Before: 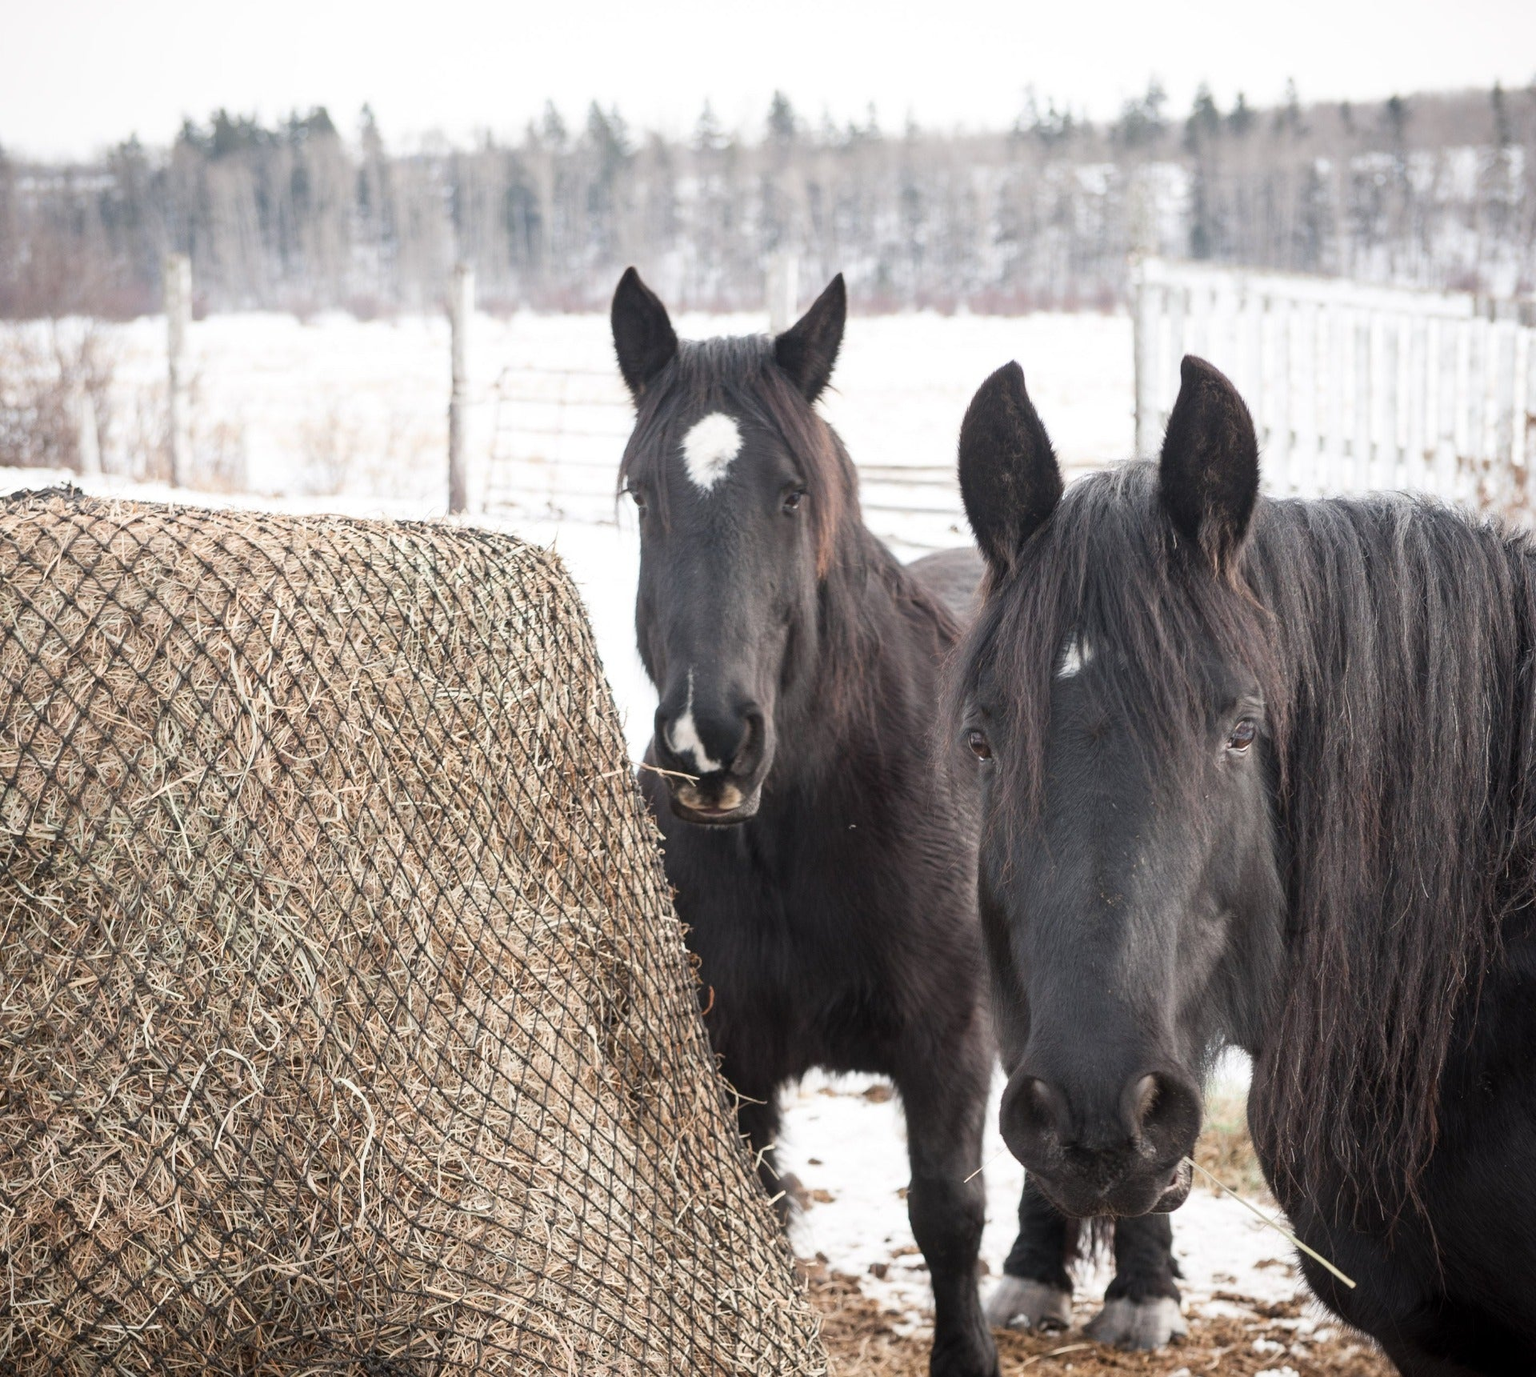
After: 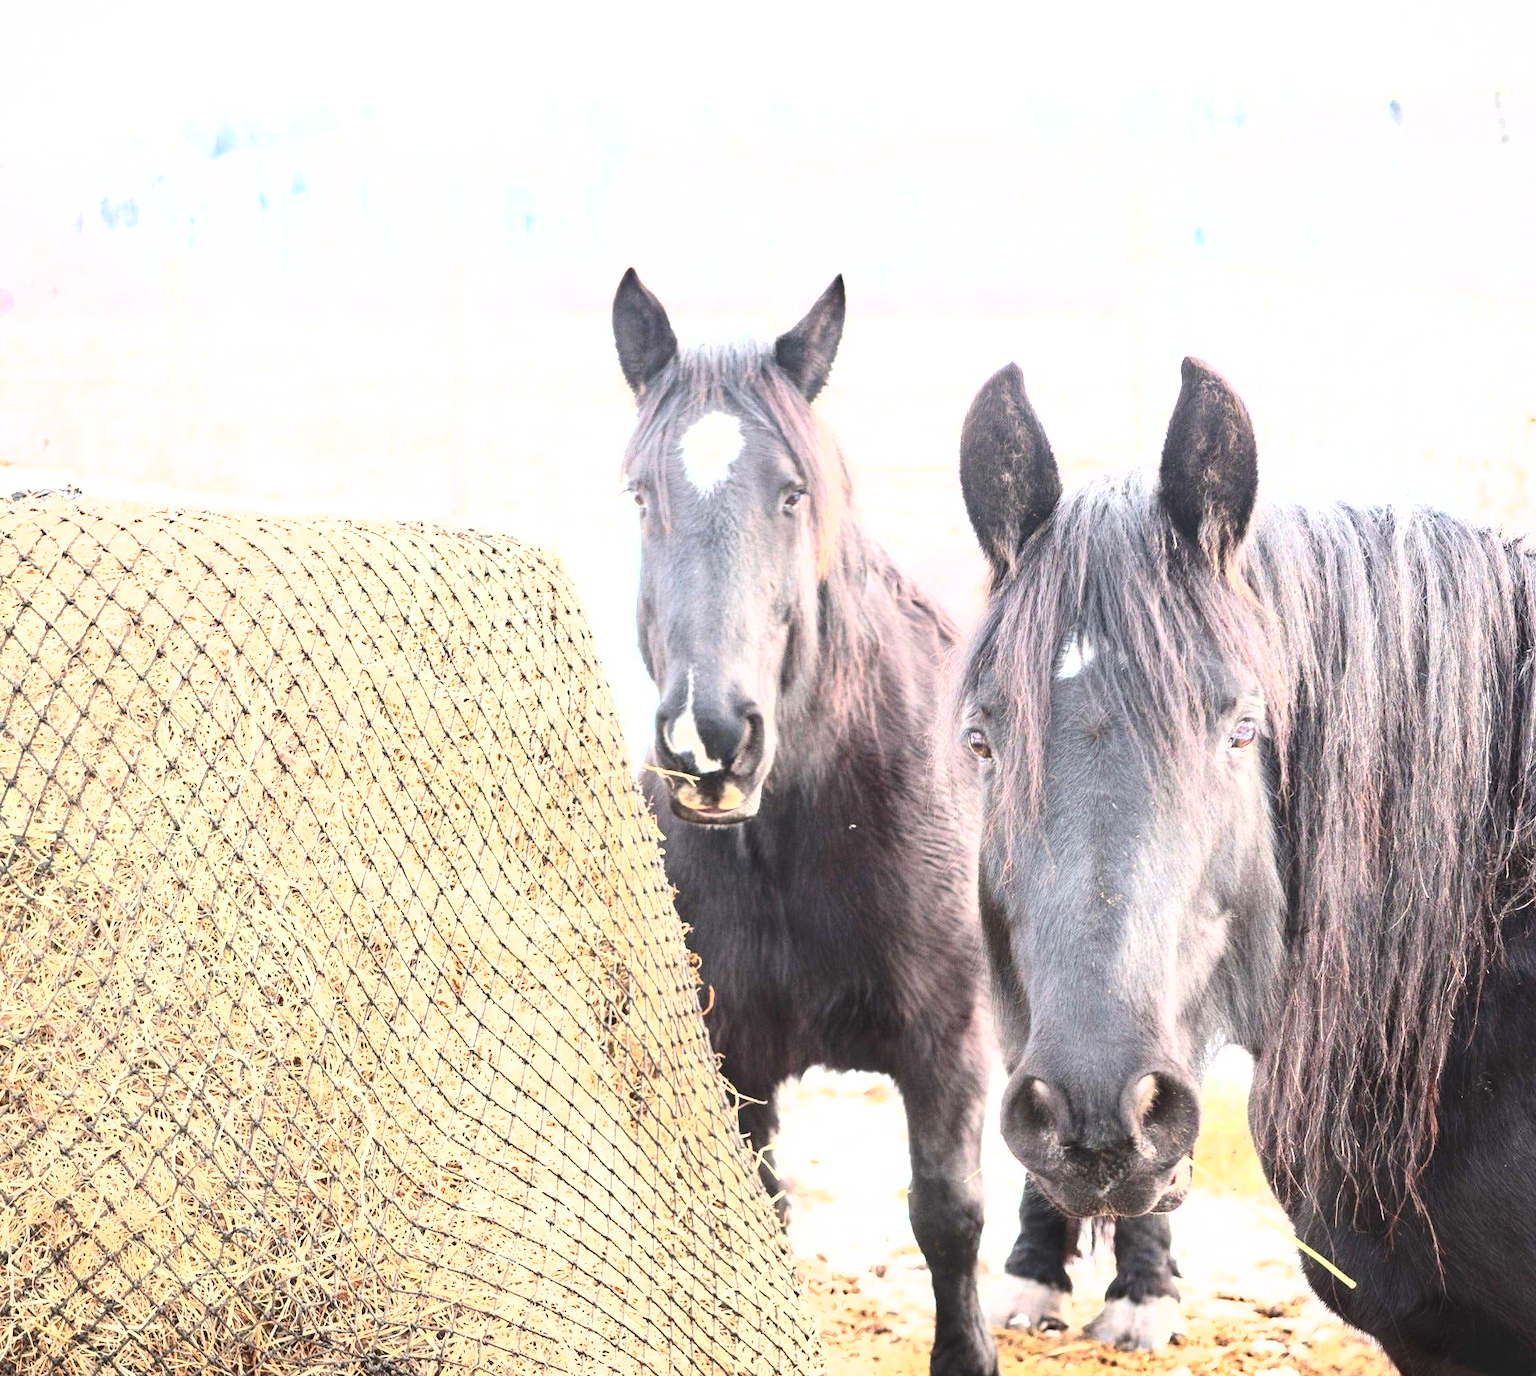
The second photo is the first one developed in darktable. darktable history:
exposure: black level correction 0, exposure 0.694 EV, compensate highlight preservation false
color correction: highlights b* -0.053, saturation 1.83
shadows and highlights: radius 45.68, white point adjustment 6.58, compress 79.92%, soften with gaussian
tone curve: curves: ch0 [(0, 0) (0.003, 0.064) (0.011, 0.065) (0.025, 0.061) (0.044, 0.068) (0.069, 0.083) (0.1, 0.102) (0.136, 0.126) (0.177, 0.172) (0.224, 0.225) (0.277, 0.306) (0.335, 0.397) (0.399, 0.483) (0.468, 0.56) (0.543, 0.634) (0.623, 0.708) (0.709, 0.77) (0.801, 0.832) (0.898, 0.899) (1, 1)], color space Lab, independent channels, preserve colors none
contrast brightness saturation: contrast 0.383, brightness 0.517
tone equalizer: -8 EV -0.44 EV, -7 EV -0.364 EV, -6 EV -0.34 EV, -5 EV -0.246 EV, -3 EV 0.192 EV, -2 EV 0.326 EV, -1 EV 0.38 EV, +0 EV 0.394 EV, edges refinement/feathering 500, mask exposure compensation -1.57 EV, preserve details no
